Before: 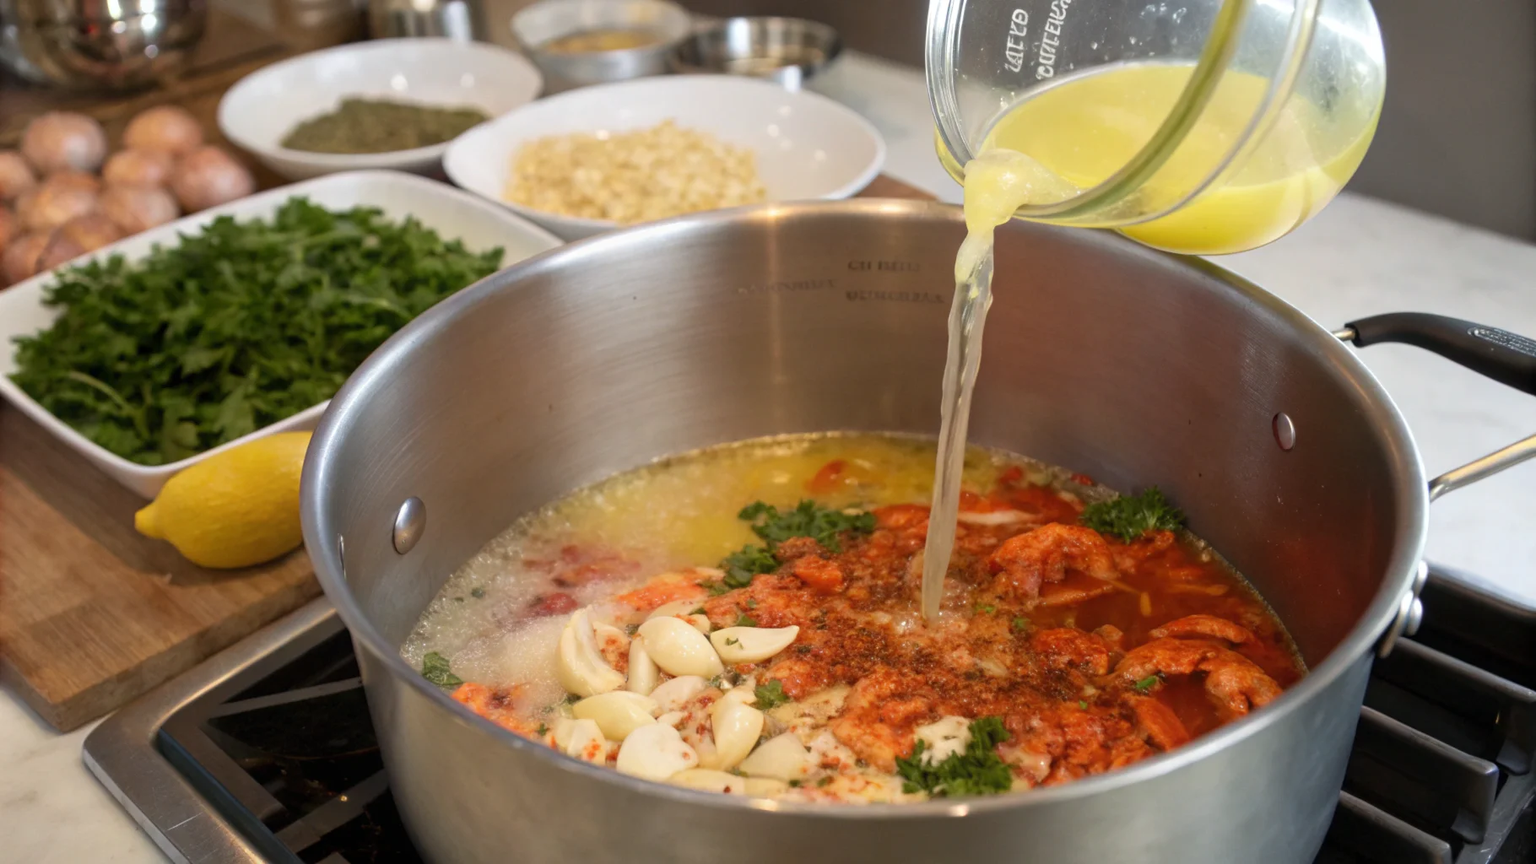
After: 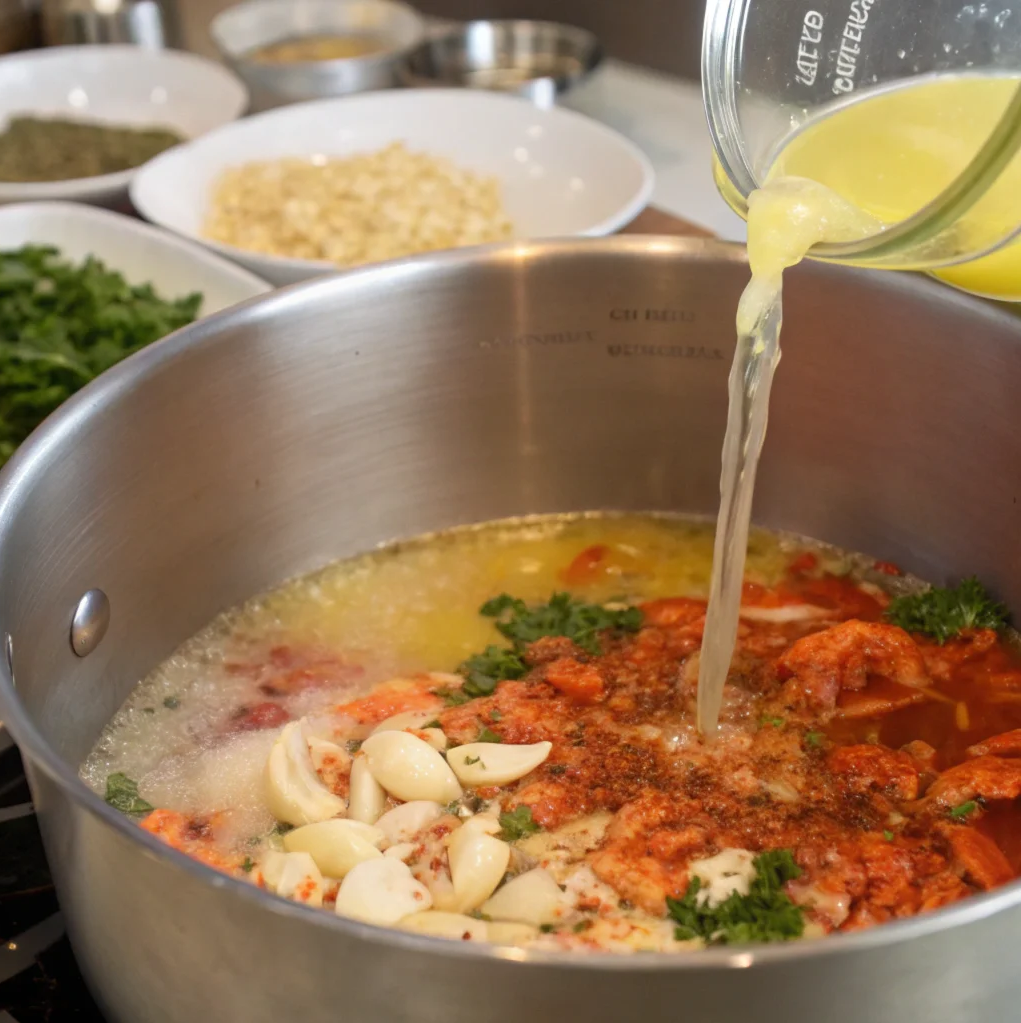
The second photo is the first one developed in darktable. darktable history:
crop: left 21.739%, right 22.161%, bottom 0.008%
